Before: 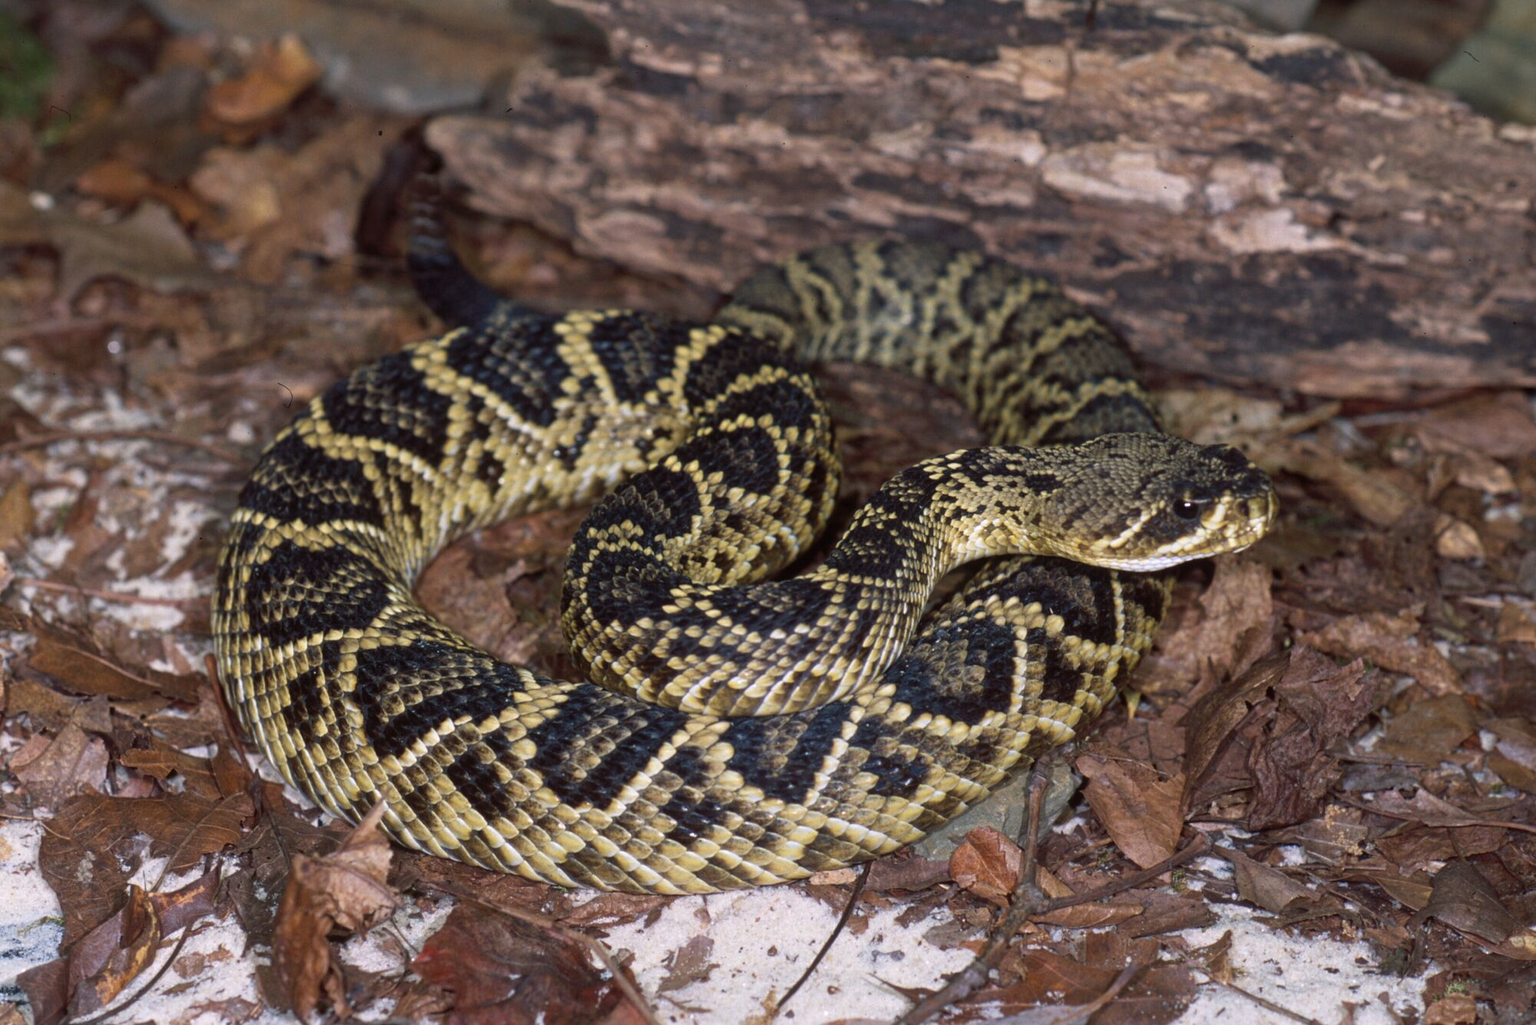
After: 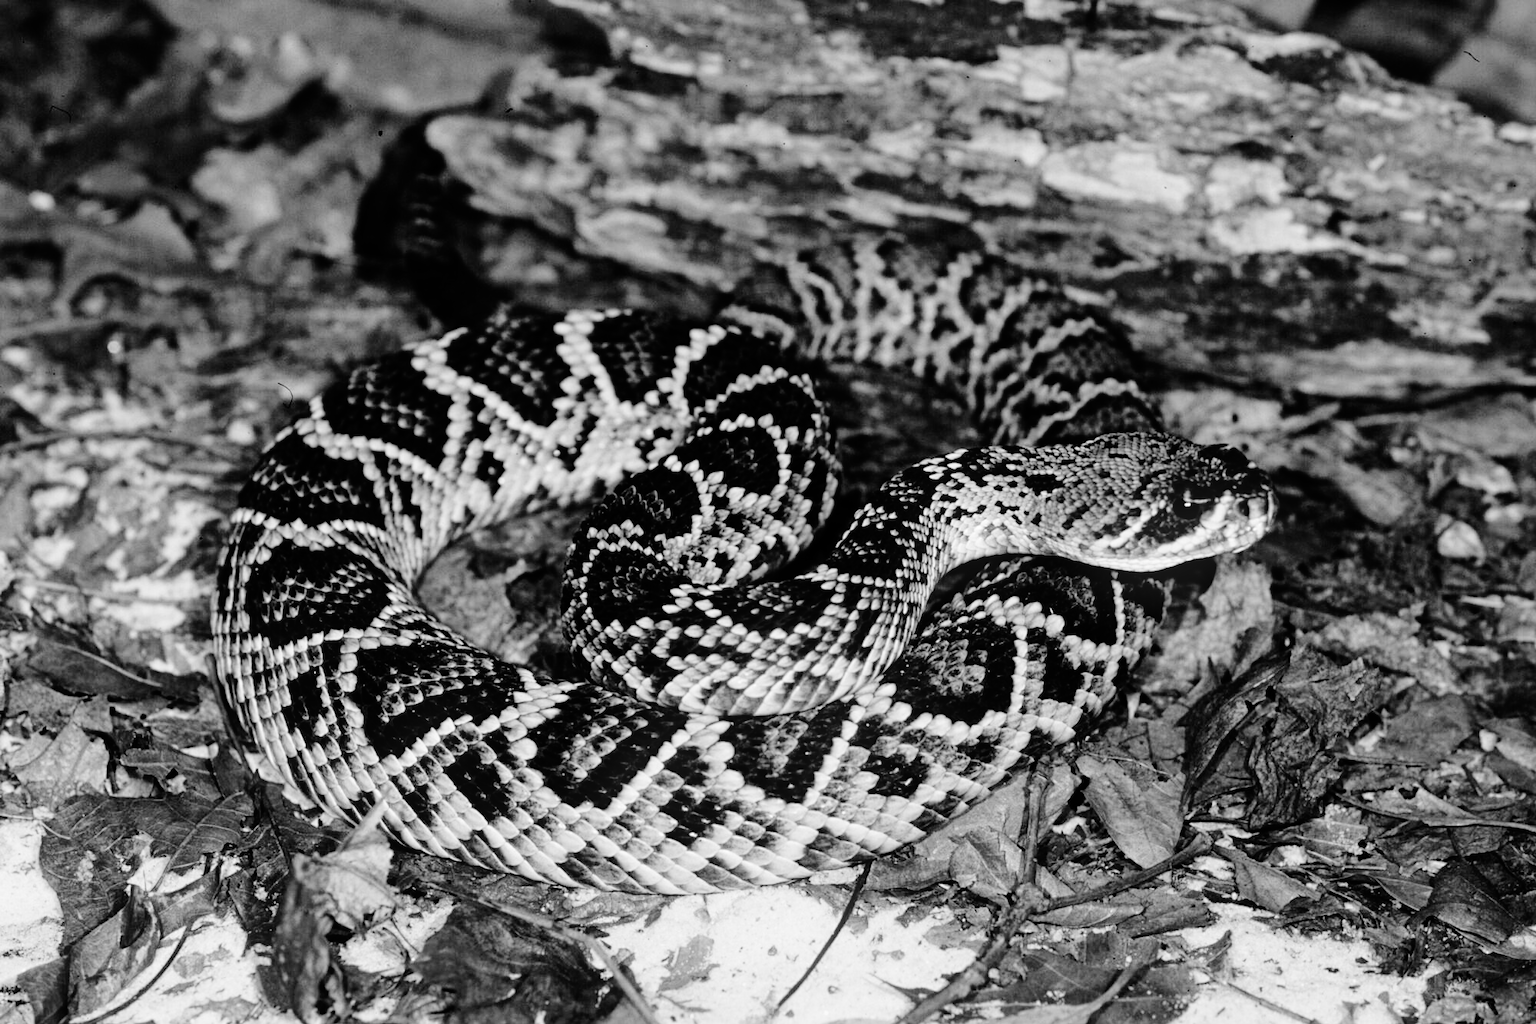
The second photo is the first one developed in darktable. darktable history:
monochrome: a -6.99, b 35.61, size 1.4
base curve: curves: ch0 [(0, 0) (0.036, 0.01) (0.123, 0.254) (0.258, 0.504) (0.507, 0.748) (1, 1)], preserve colors none
bloom: size 9%, threshold 100%, strength 7%
color contrast: green-magenta contrast 0.8, blue-yellow contrast 1.1, unbound 0
